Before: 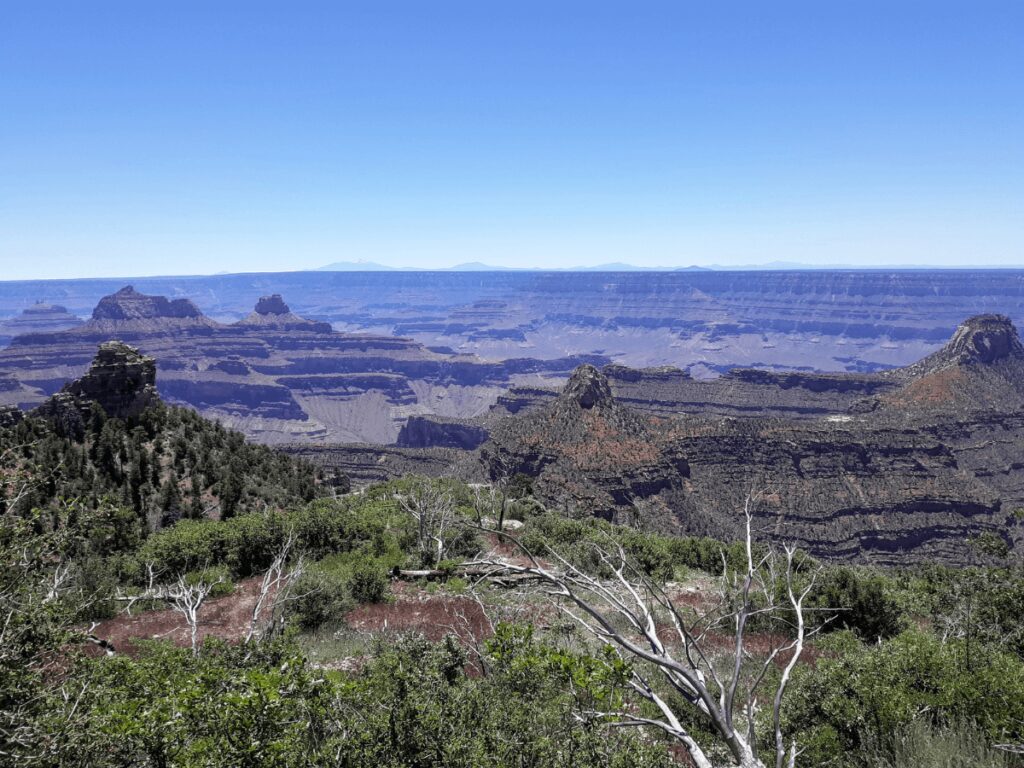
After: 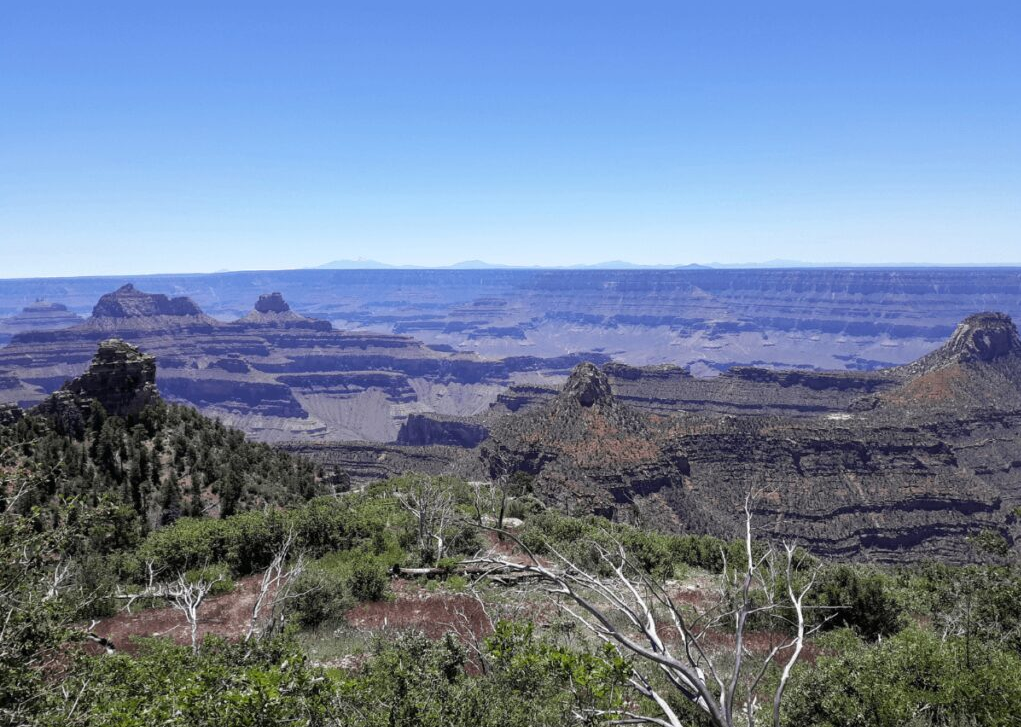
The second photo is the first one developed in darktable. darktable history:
tone equalizer: edges refinement/feathering 500, mask exposure compensation -1.57 EV, preserve details no
crop: top 0.281%, right 0.257%, bottom 5.01%
